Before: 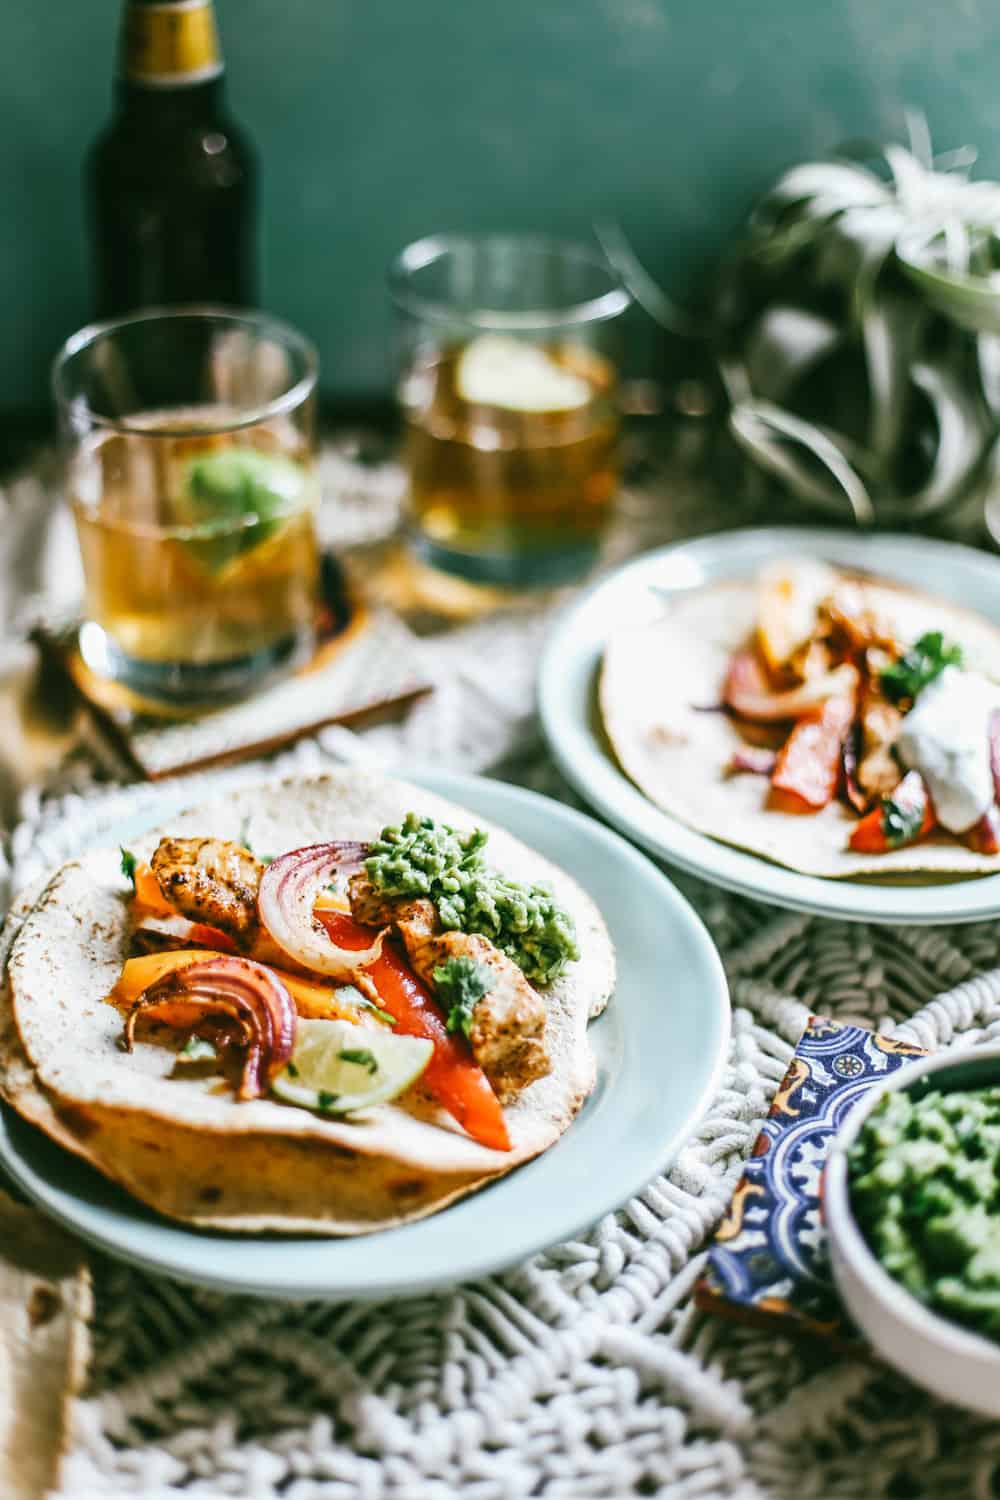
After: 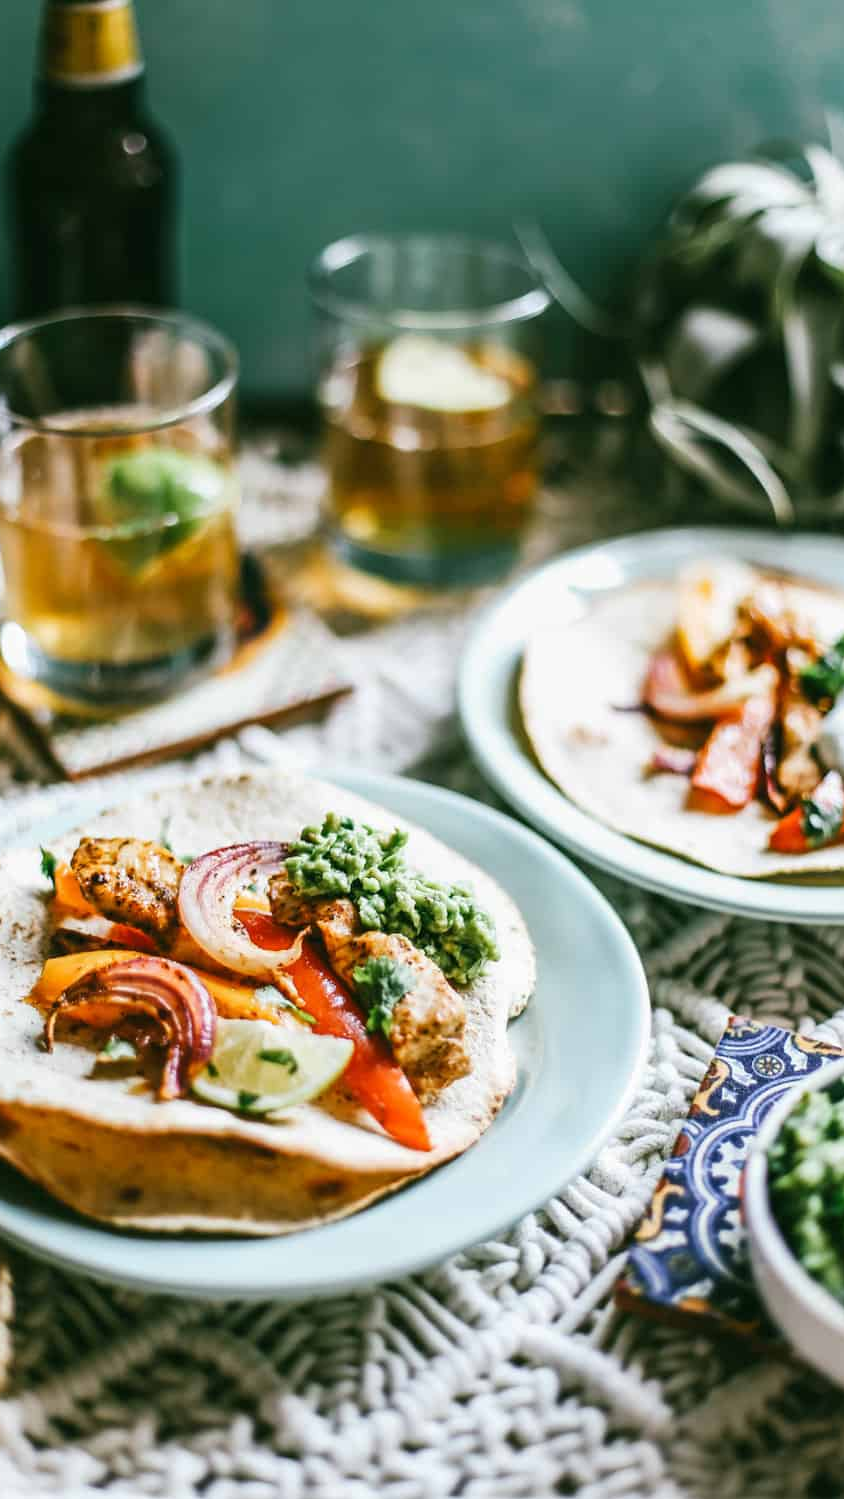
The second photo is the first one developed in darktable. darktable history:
crop: left 8.015%, right 7.52%
